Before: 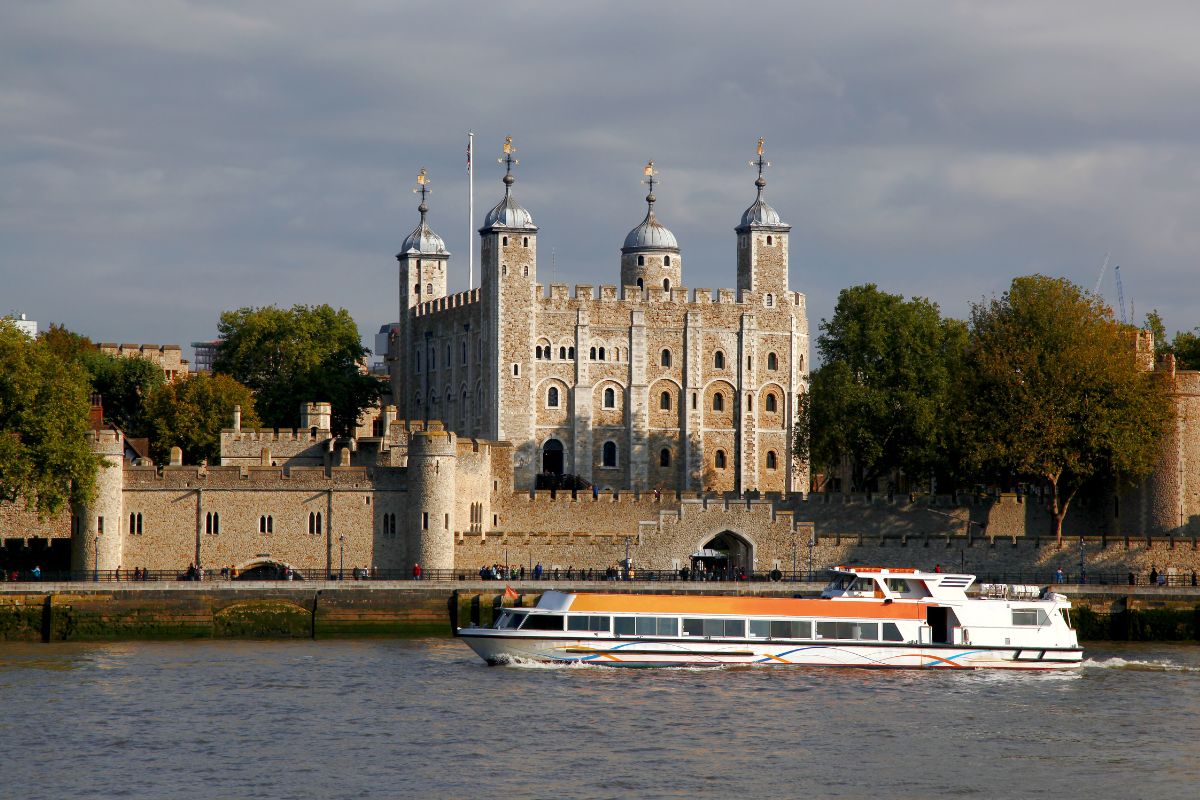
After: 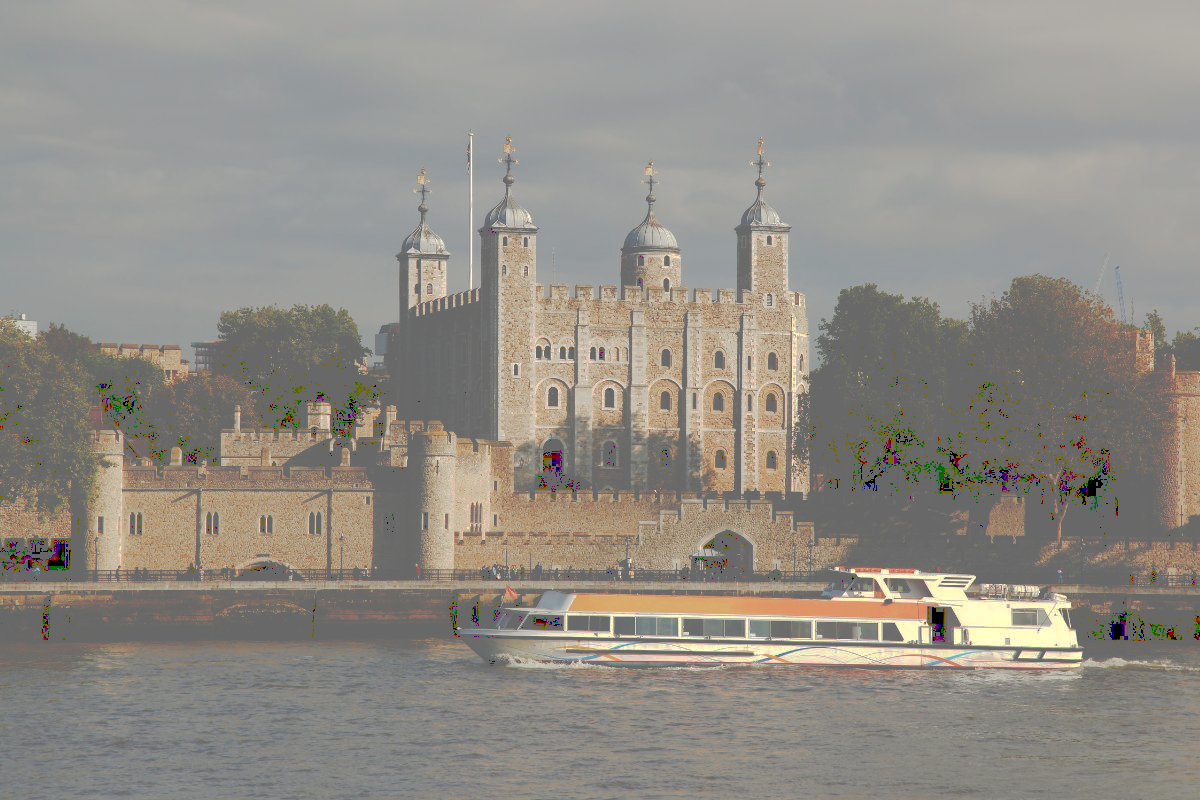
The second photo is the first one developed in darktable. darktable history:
white balance: red 1.029, blue 0.92
tone curve: curves: ch0 [(0, 0) (0.003, 0.439) (0.011, 0.439) (0.025, 0.439) (0.044, 0.439) (0.069, 0.439) (0.1, 0.439) (0.136, 0.44) (0.177, 0.444) (0.224, 0.45) (0.277, 0.462) (0.335, 0.487) (0.399, 0.528) (0.468, 0.577) (0.543, 0.621) (0.623, 0.669) (0.709, 0.715) (0.801, 0.764) (0.898, 0.804) (1, 1)], preserve colors none
